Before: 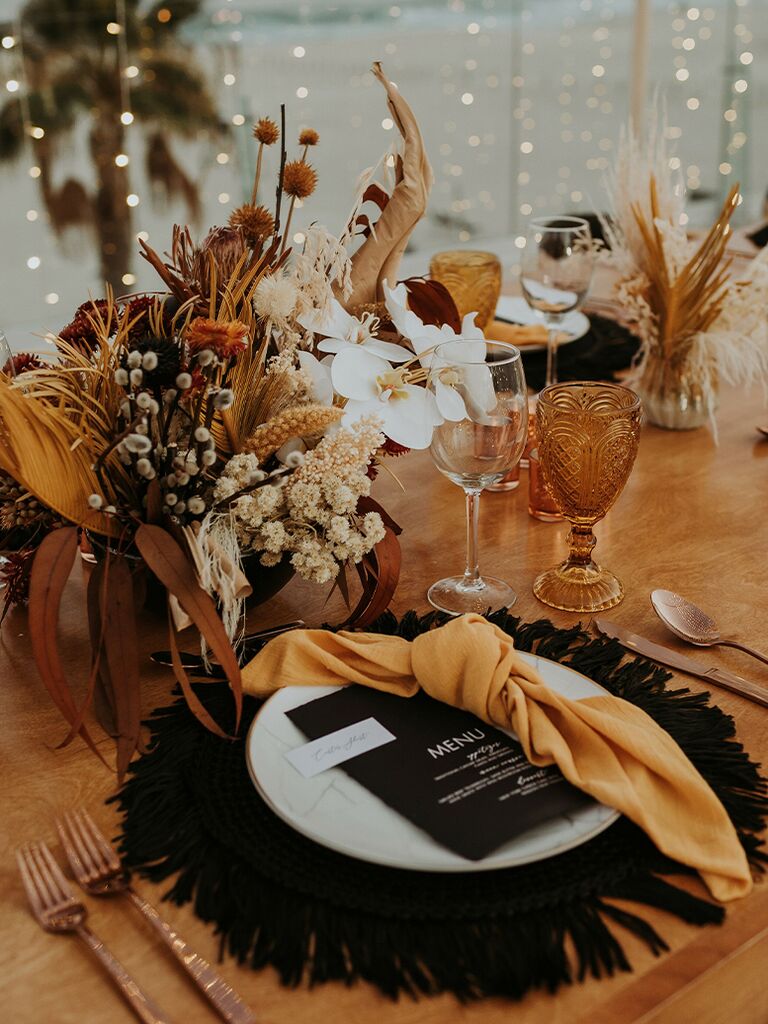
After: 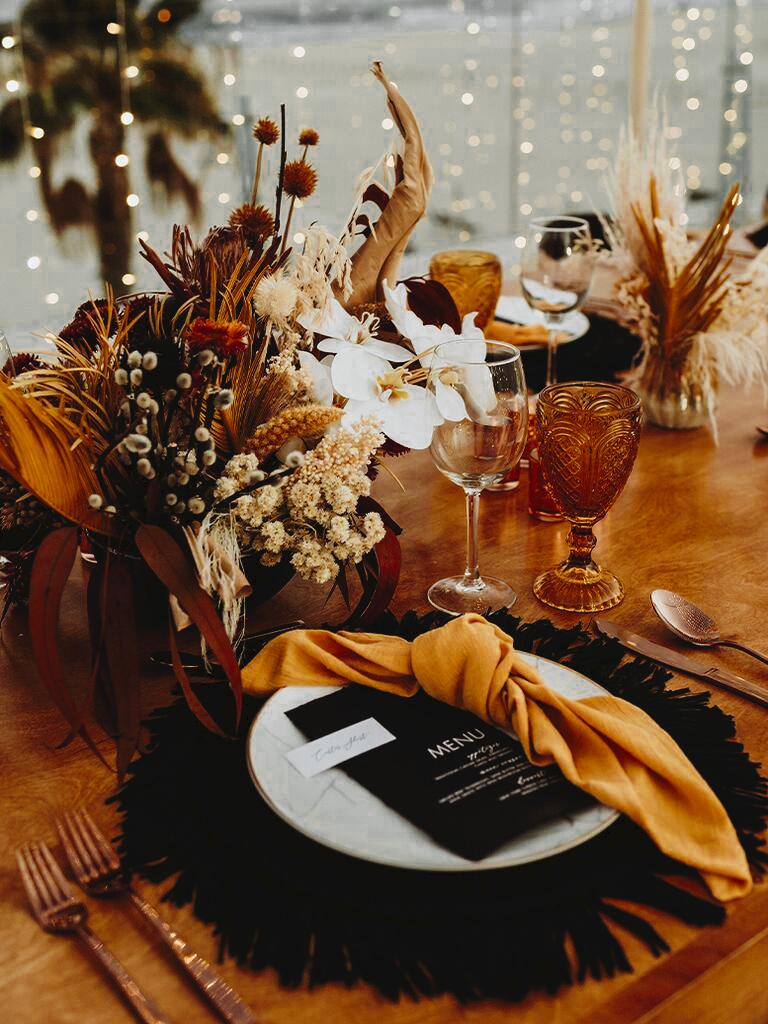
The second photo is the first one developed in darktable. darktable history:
tone curve: curves: ch0 [(0, 0) (0.003, 0.047) (0.011, 0.047) (0.025, 0.049) (0.044, 0.051) (0.069, 0.055) (0.1, 0.066) (0.136, 0.089) (0.177, 0.12) (0.224, 0.155) (0.277, 0.205) (0.335, 0.281) (0.399, 0.37) (0.468, 0.47) (0.543, 0.574) (0.623, 0.687) (0.709, 0.801) (0.801, 0.89) (0.898, 0.963) (1, 1)], preserve colors none
color zones: curves: ch0 [(0.035, 0.242) (0.25, 0.5) (0.384, 0.214) (0.488, 0.255) (0.75, 0.5)]; ch1 [(0.063, 0.379) (0.25, 0.5) (0.354, 0.201) (0.489, 0.085) (0.729, 0.271)]; ch2 [(0.25, 0.5) (0.38, 0.517) (0.442, 0.51) (0.735, 0.456)]
